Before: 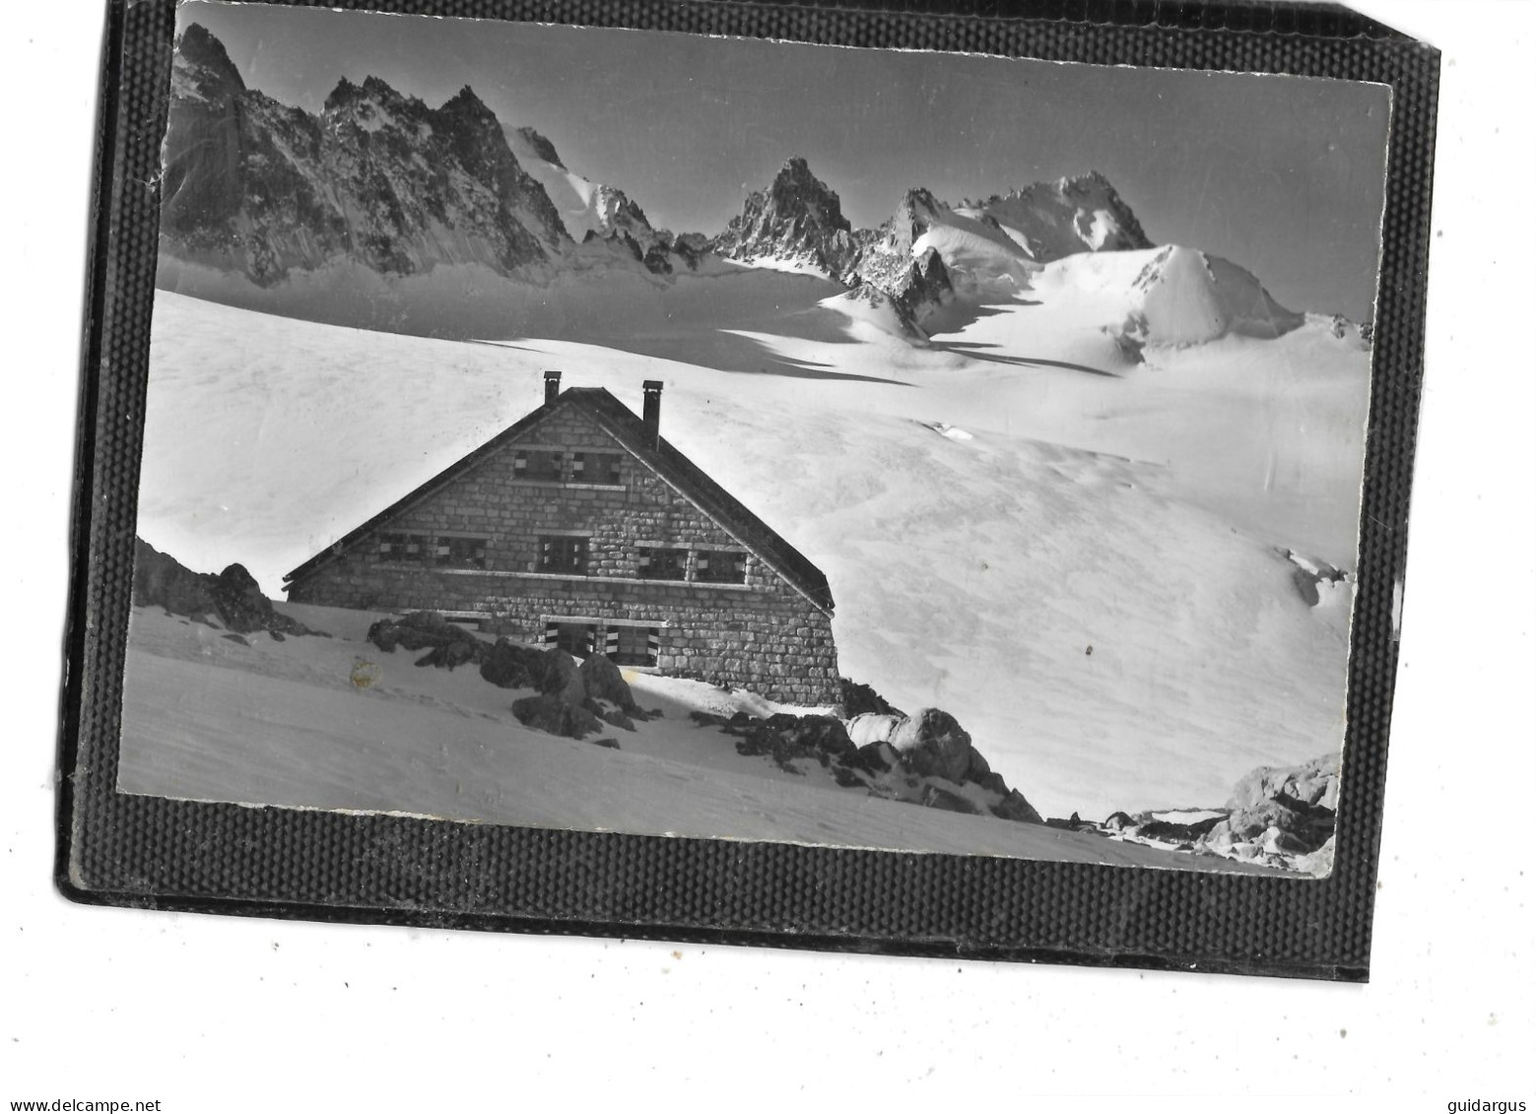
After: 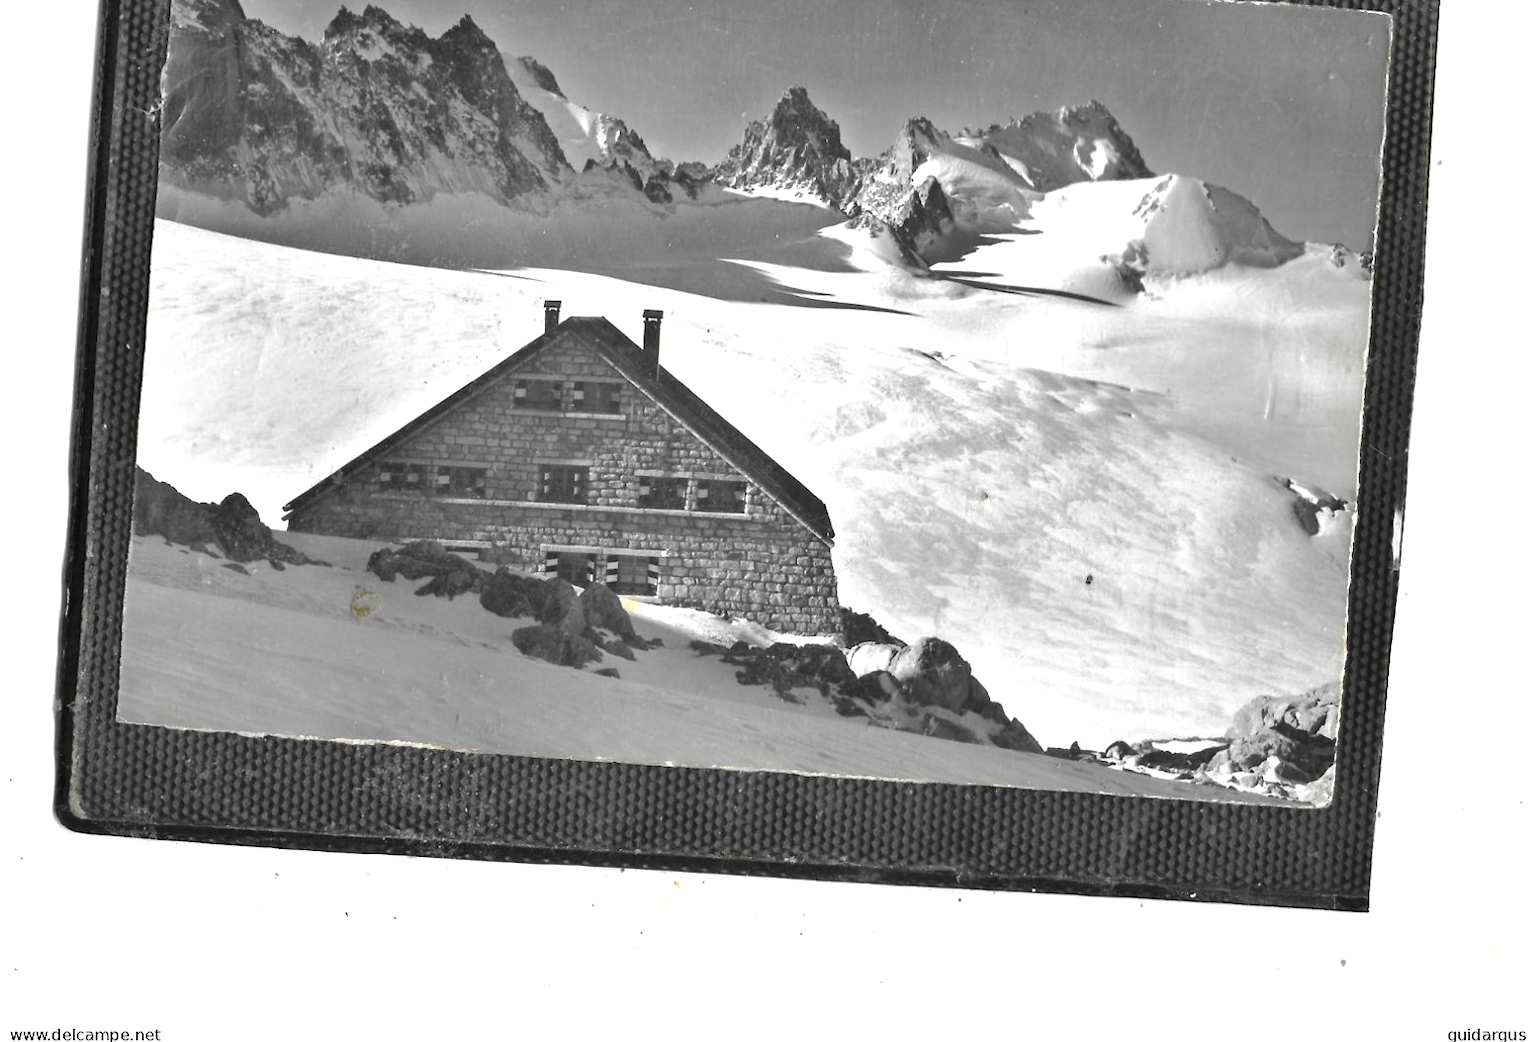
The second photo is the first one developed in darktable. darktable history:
crop and rotate: top 6.424%
base curve: curves: ch0 [(0, 0) (0.235, 0.266) (0.503, 0.496) (0.786, 0.72) (1, 1)], preserve colors none
exposure: exposure 0.607 EV, compensate highlight preservation false
tone equalizer: edges refinement/feathering 500, mask exposure compensation -1.57 EV, preserve details no
shadows and highlights: soften with gaussian
